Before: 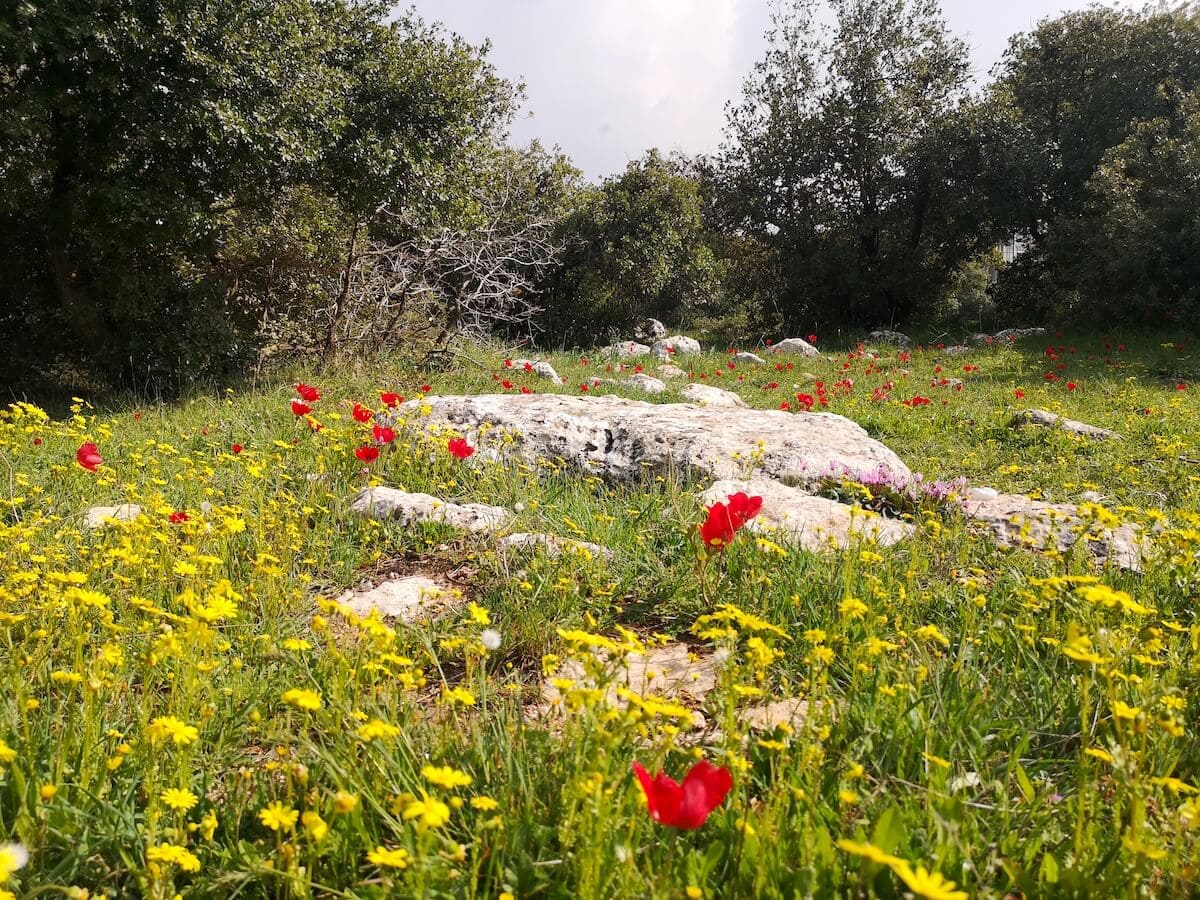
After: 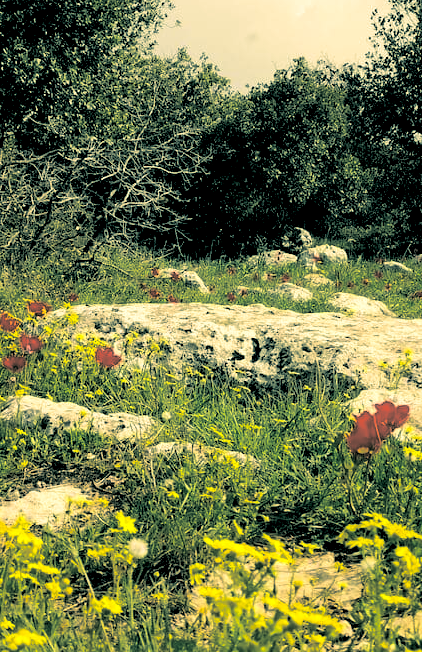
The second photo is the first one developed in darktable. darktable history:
crop and rotate: left 29.476%, top 10.214%, right 35.32%, bottom 17.333%
color correction: highlights a* 1.83, highlights b* 34.02, shadows a* -36.68, shadows b* -5.48
rgb levels: levels [[0.034, 0.472, 0.904], [0, 0.5, 1], [0, 0.5, 1]]
split-toning: shadows › hue 201.6°, shadows › saturation 0.16, highlights › hue 50.4°, highlights › saturation 0.2, balance -49.9
